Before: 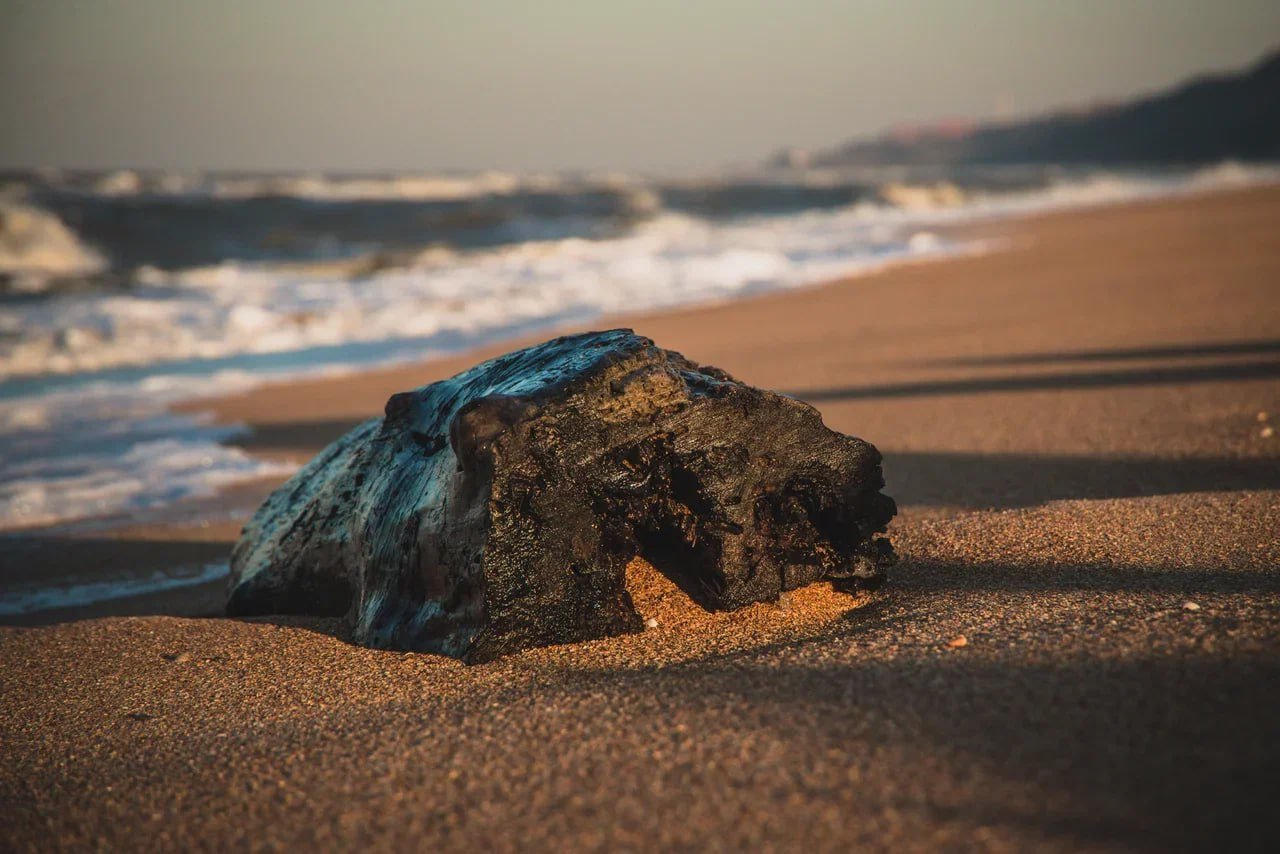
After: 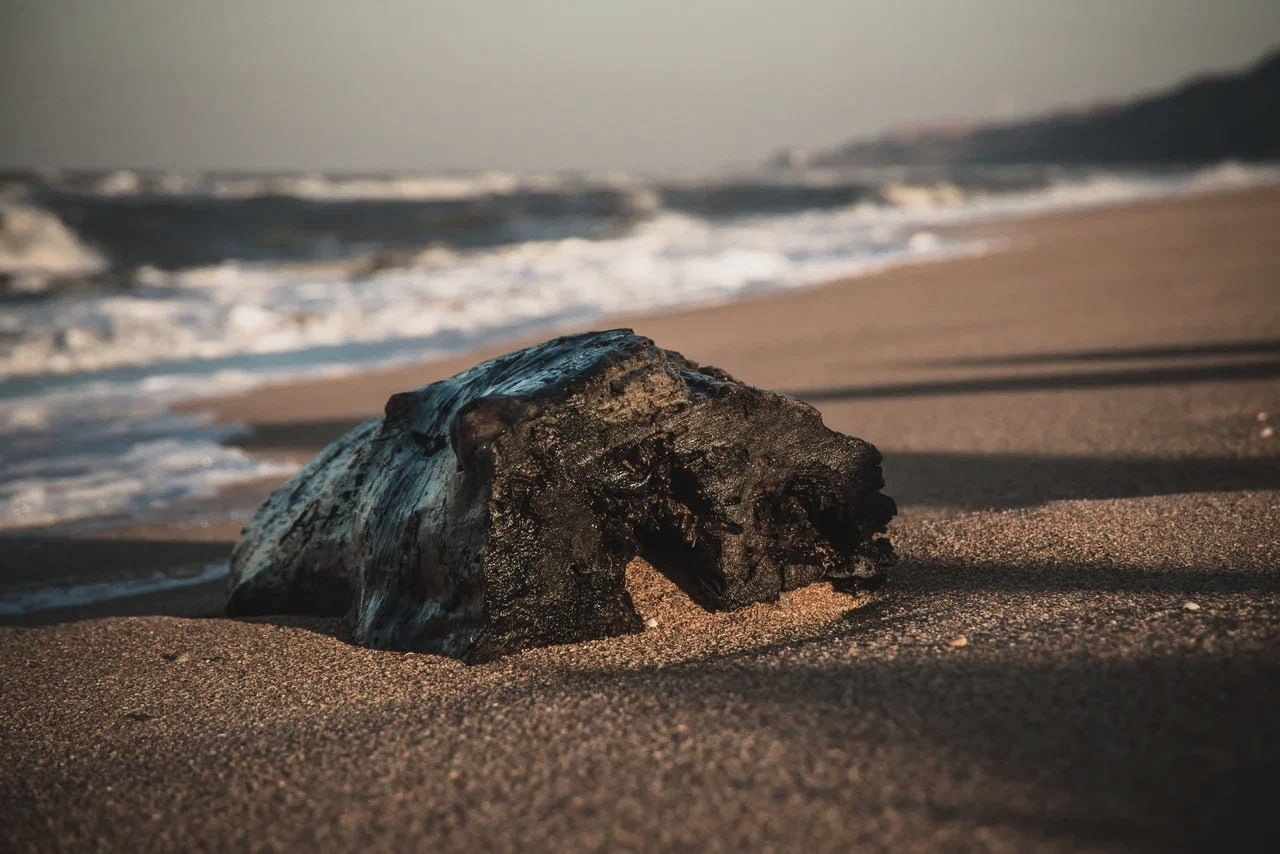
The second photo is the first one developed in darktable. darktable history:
contrast brightness saturation: contrast 0.099, saturation -0.37
